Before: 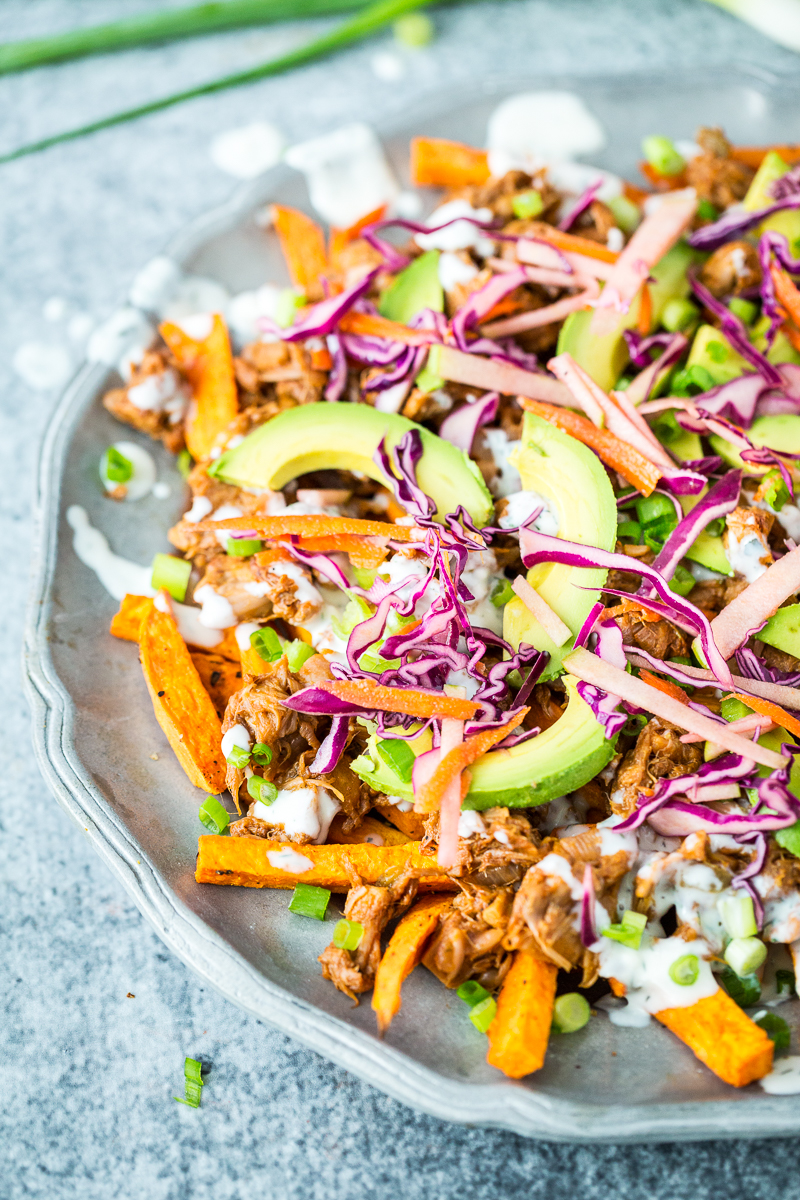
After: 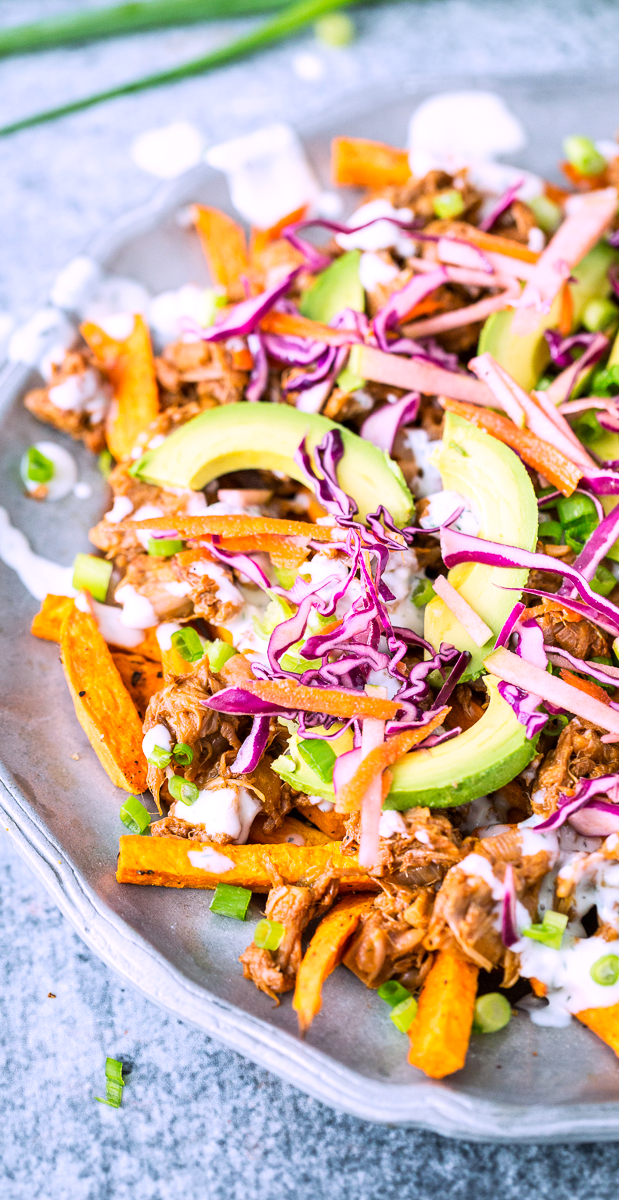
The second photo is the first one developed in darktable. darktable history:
crop: left 9.88%, right 12.664%
white balance: red 1.066, blue 1.119
